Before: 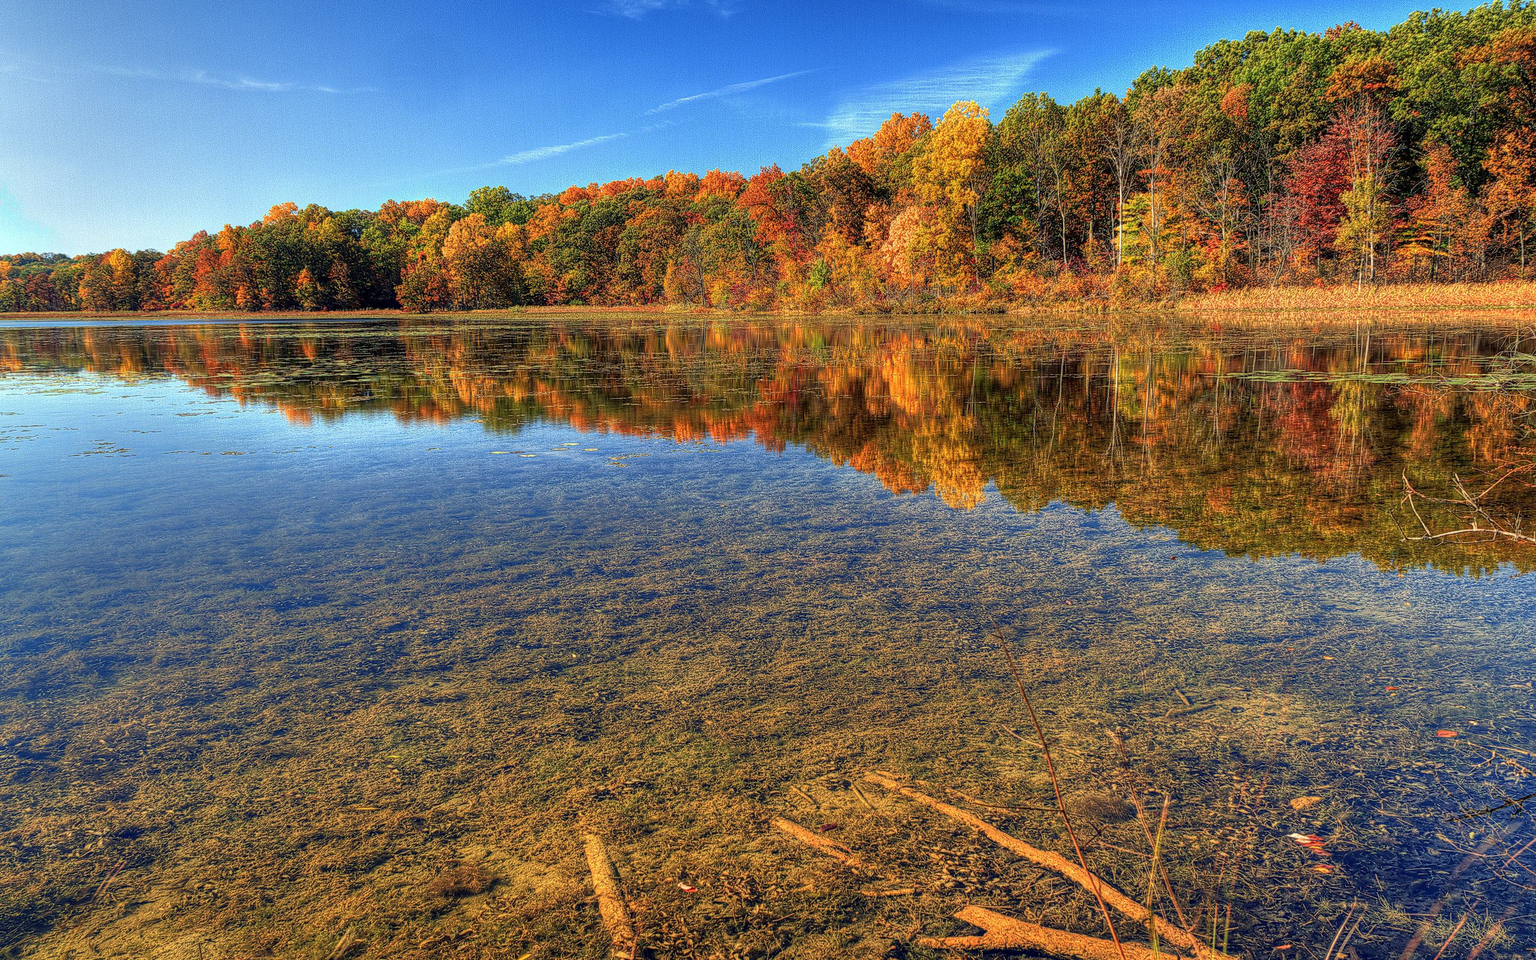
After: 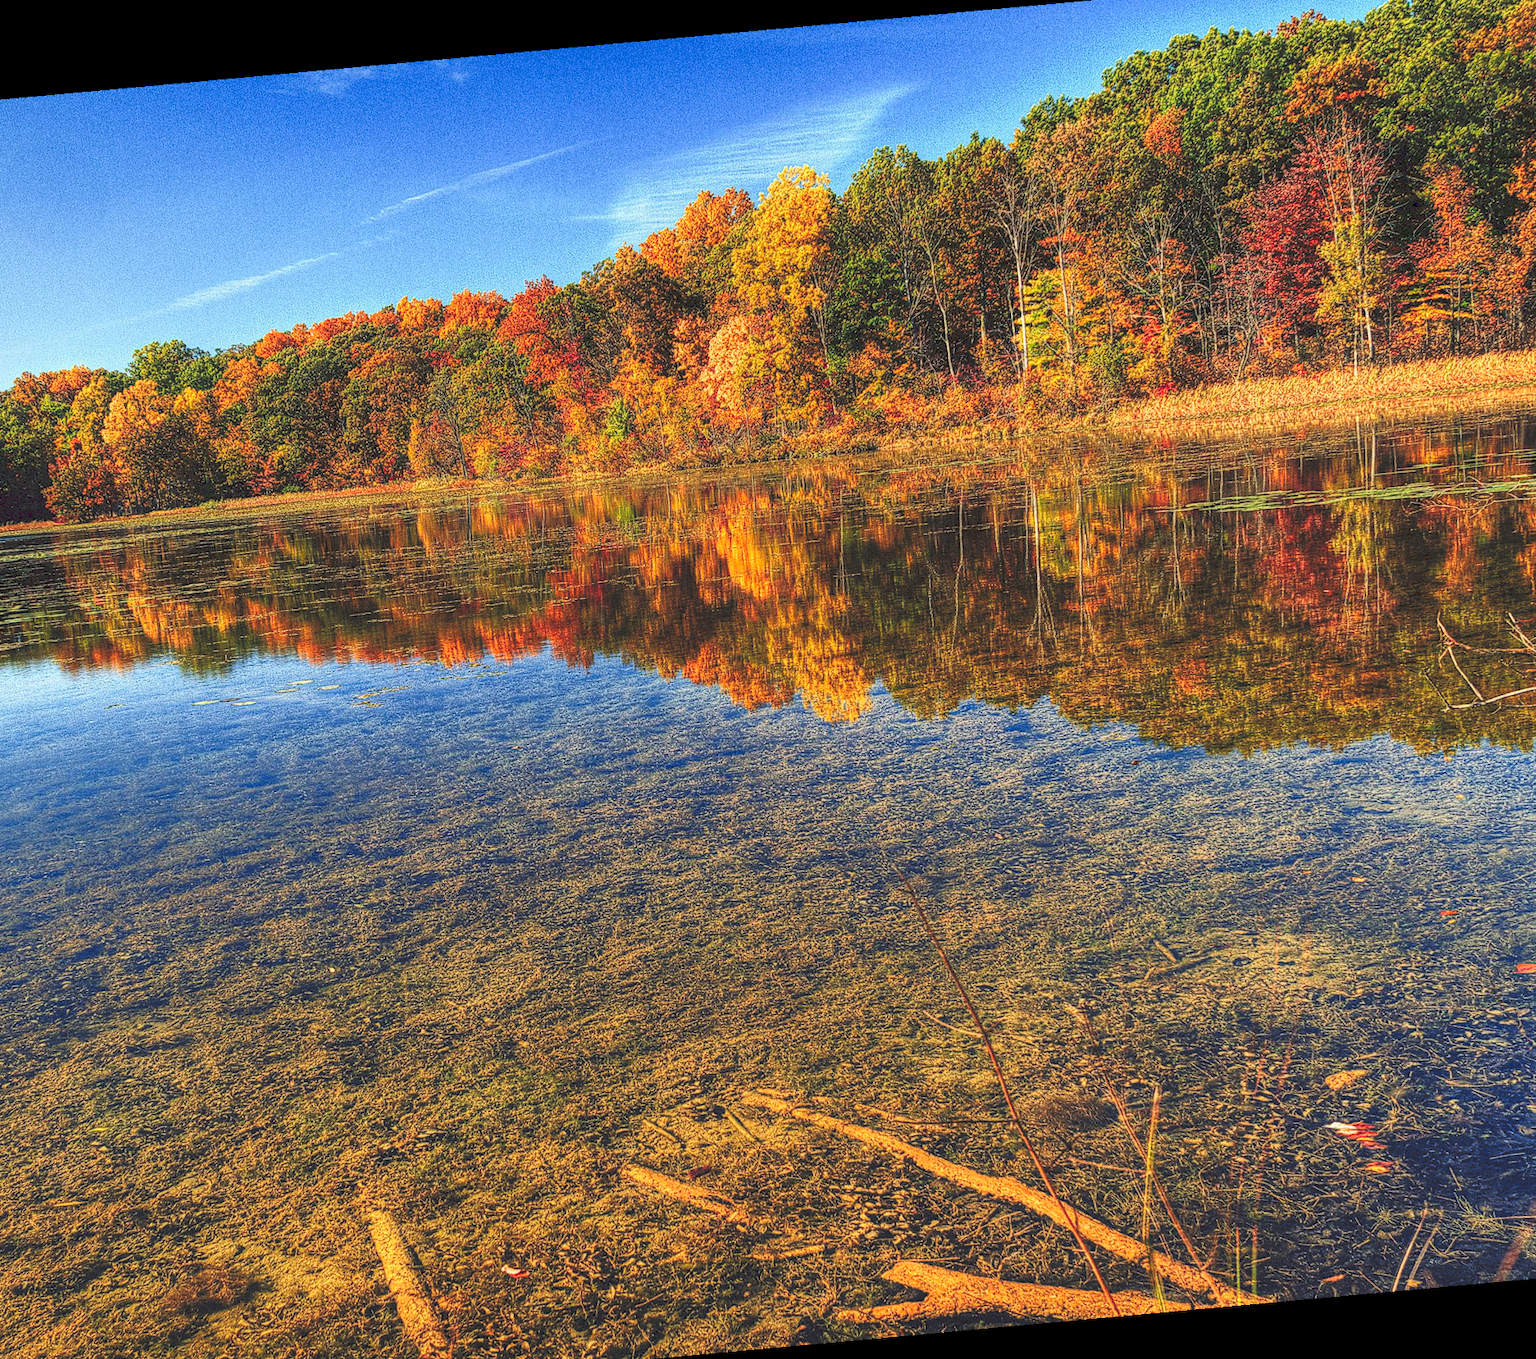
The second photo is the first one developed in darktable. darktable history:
crop and rotate: left 24.034%, top 2.838%, right 6.406%, bottom 6.299%
grain: coarseness 8.68 ISO, strength 31.94%
tone curve: curves: ch0 [(0, 0) (0.003, 0.169) (0.011, 0.173) (0.025, 0.177) (0.044, 0.184) (0.069, 0.191) (0.1, 0.199) (0.136, 0.206) (0.177, 0.221) (0.224, 0.248) (0.277, 0.284) (0.335, 0.344) (0.399, 0.413) (0.468, 0.497) (0.543, 0.594) (0.623, 0.691) (0.709, 0.779) (0.801, 0.868) (0.898, 0.931) (1, 1)], preserve colors none
rotate and perspective: rotation -5.2°, automatic cropping off
